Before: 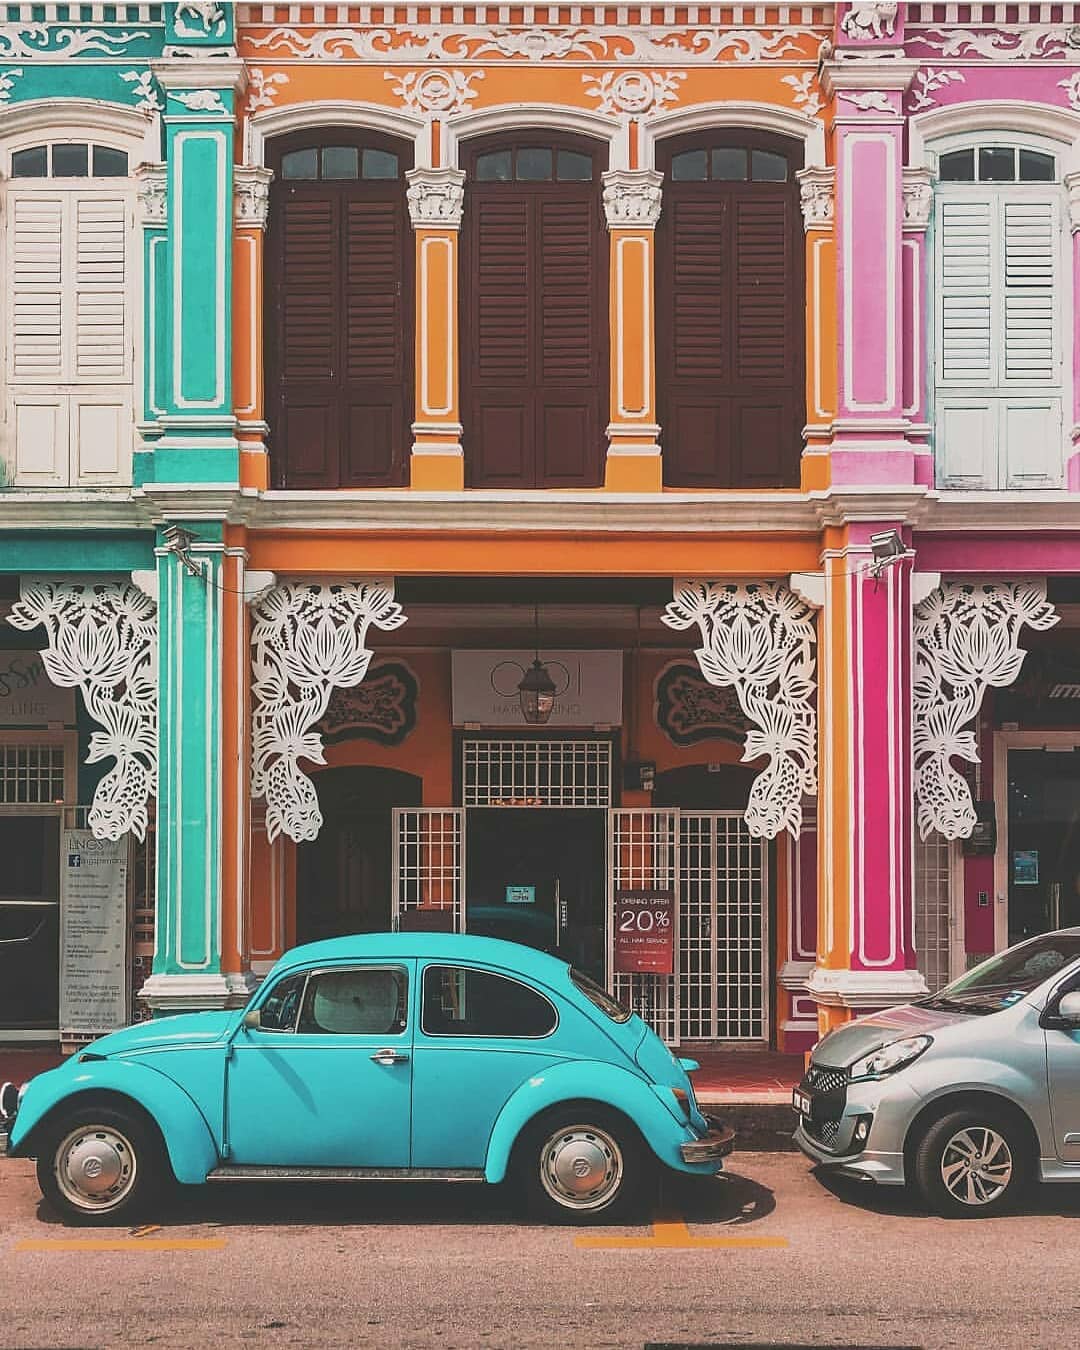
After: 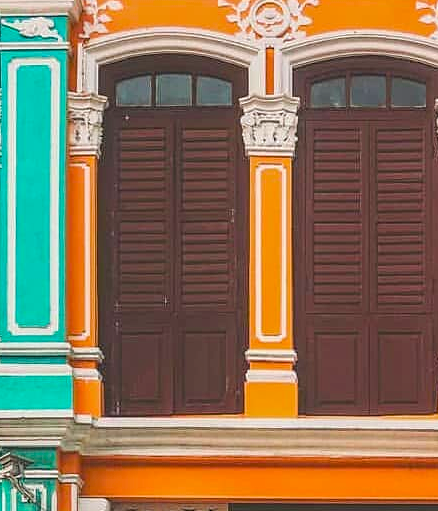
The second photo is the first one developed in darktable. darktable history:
local contrast: on, module defaults
crop: left 15.452%, top 5.459%, right 43.956%, bottom 56.62%
color balance rgb: perceptual saturation grading › global saturation 25%, perceptual brilliance grading › mid-tones 10%, perceptual brilliance grading › shadows 15%, global vibrance 20%
